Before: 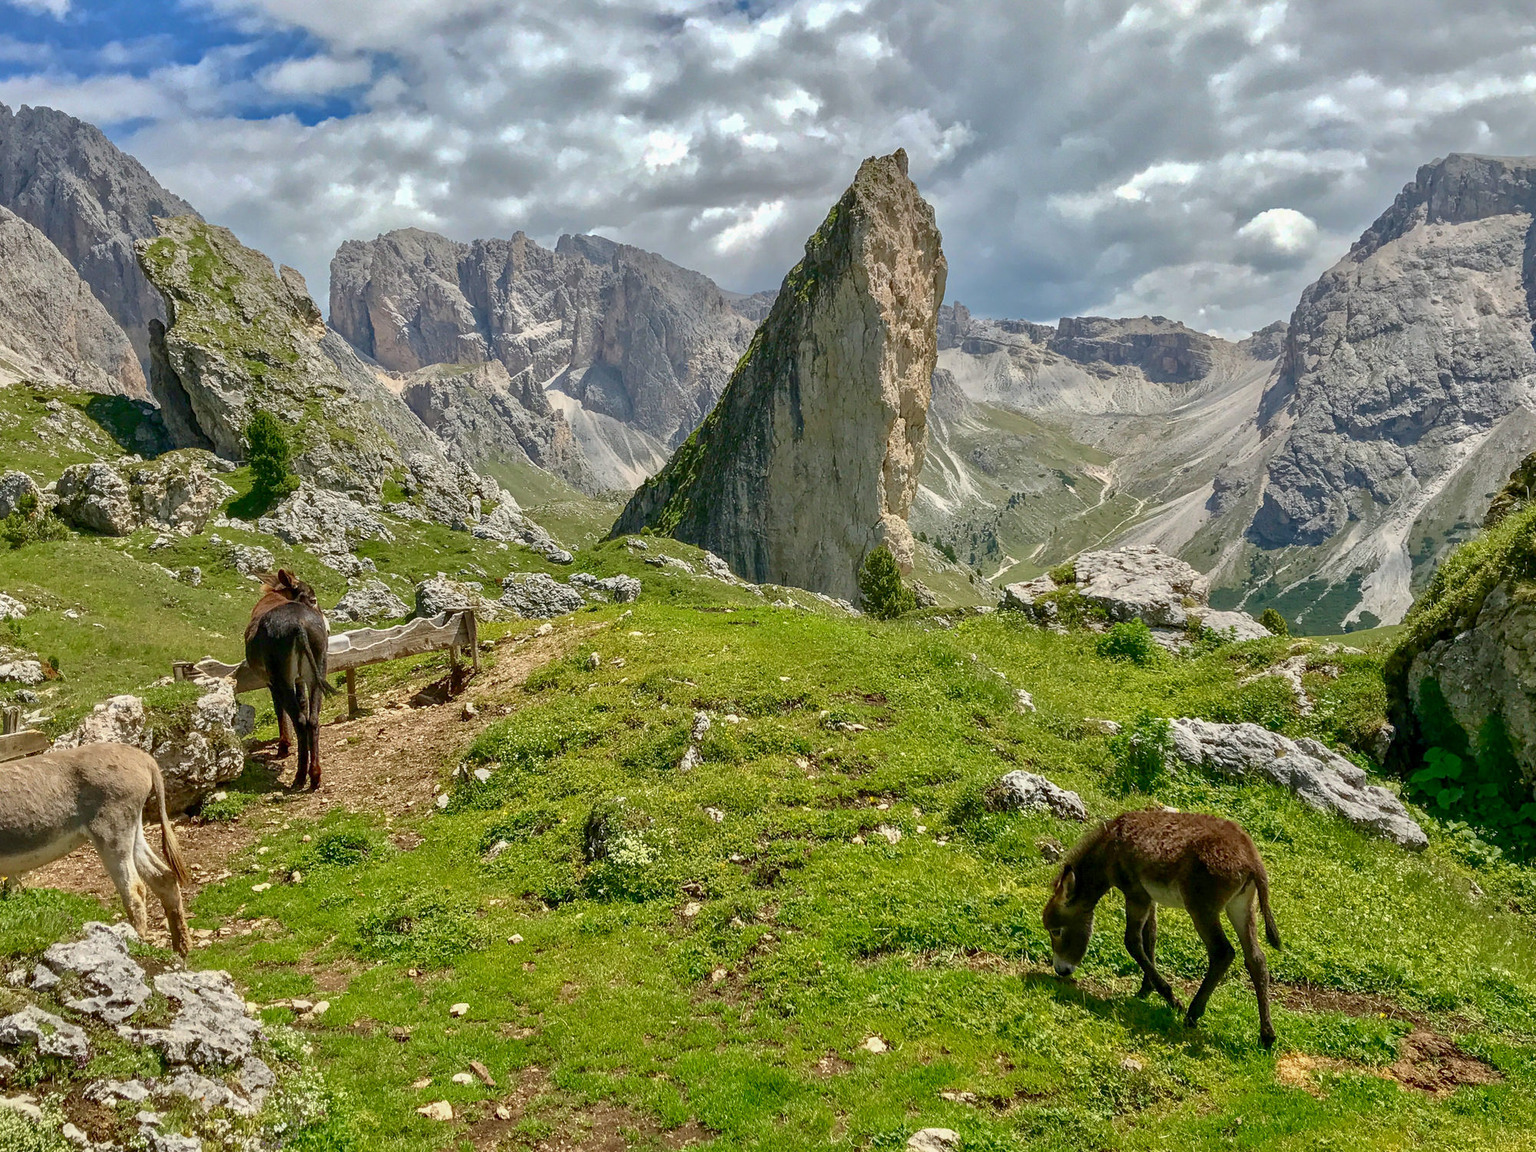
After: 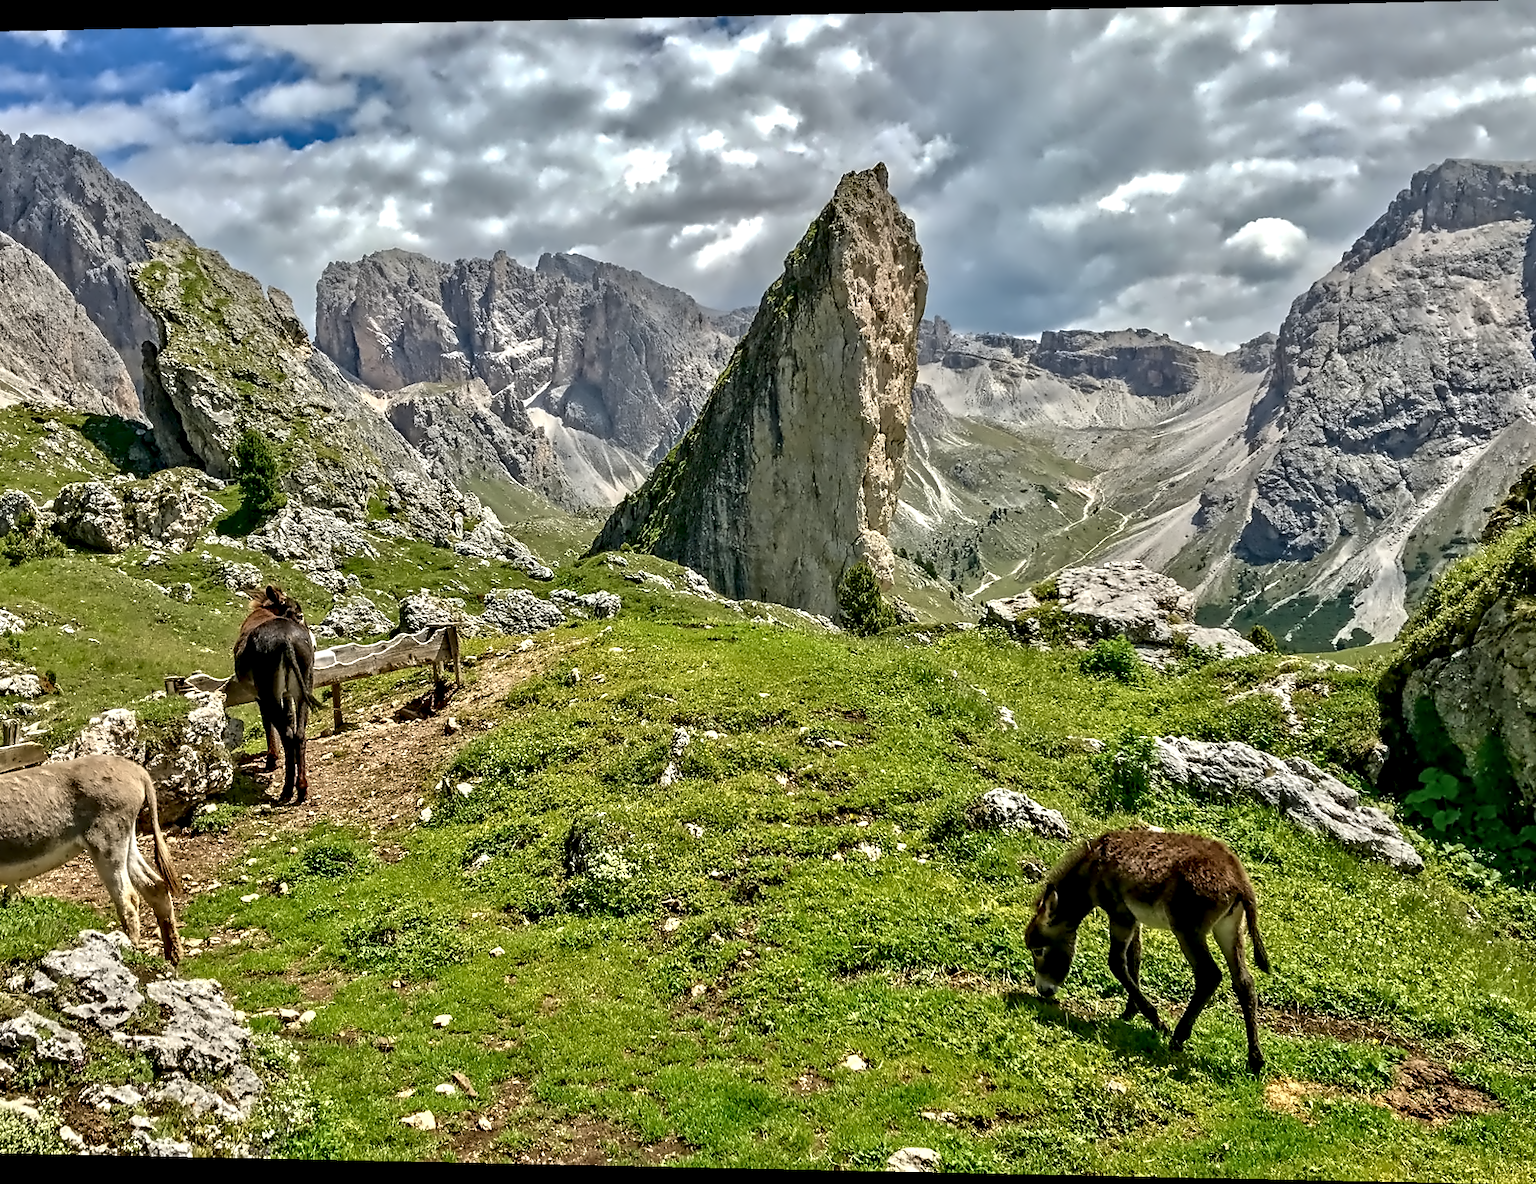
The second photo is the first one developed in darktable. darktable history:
contrast equalizer: octaves 7, y [[0.5, 0.542, 0.583, 0.625, 0.667, 0.708], [0.5 ×6], [0.5 ×6], [0, 0.033, 0.067, 0.1, 0.133, 0.167], [0, 0.05, 0.1, 0.15, 0.2, 0.25]]
rotate and perspective: lens shift (horizontal) -0.055, automatic cropping off
local contrast: highlights 100%, shadows 100%, detail 120%, midtone range 0.2
white balance: emerald 1
